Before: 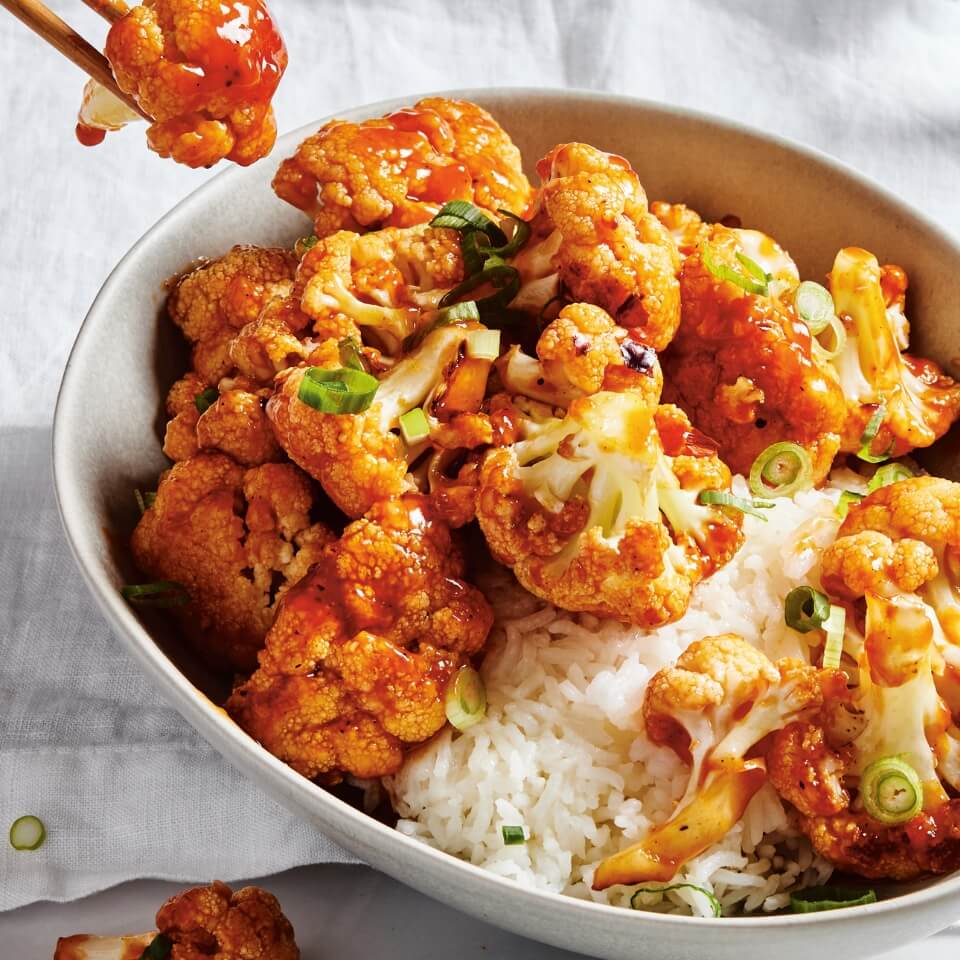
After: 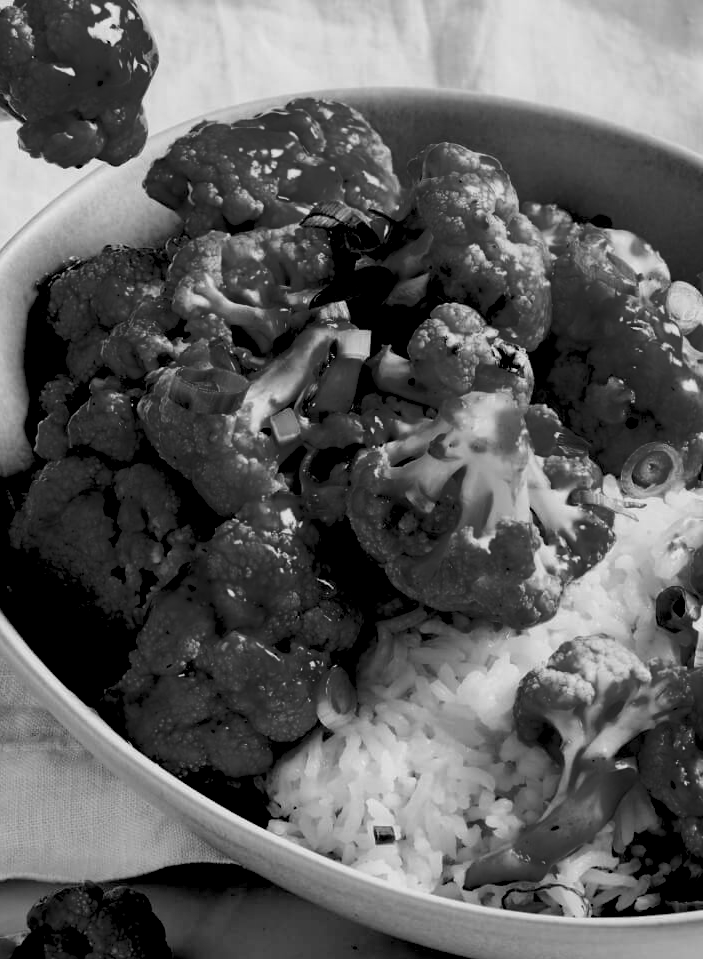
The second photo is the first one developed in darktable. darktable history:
monochrome: a 0, b 0, size 0.5, highlights 0.57
exposure: black level correction 0.046, exposure -0.228 EV, compensate highlight preservation false
crop: left 13.443%, right 13.31%
